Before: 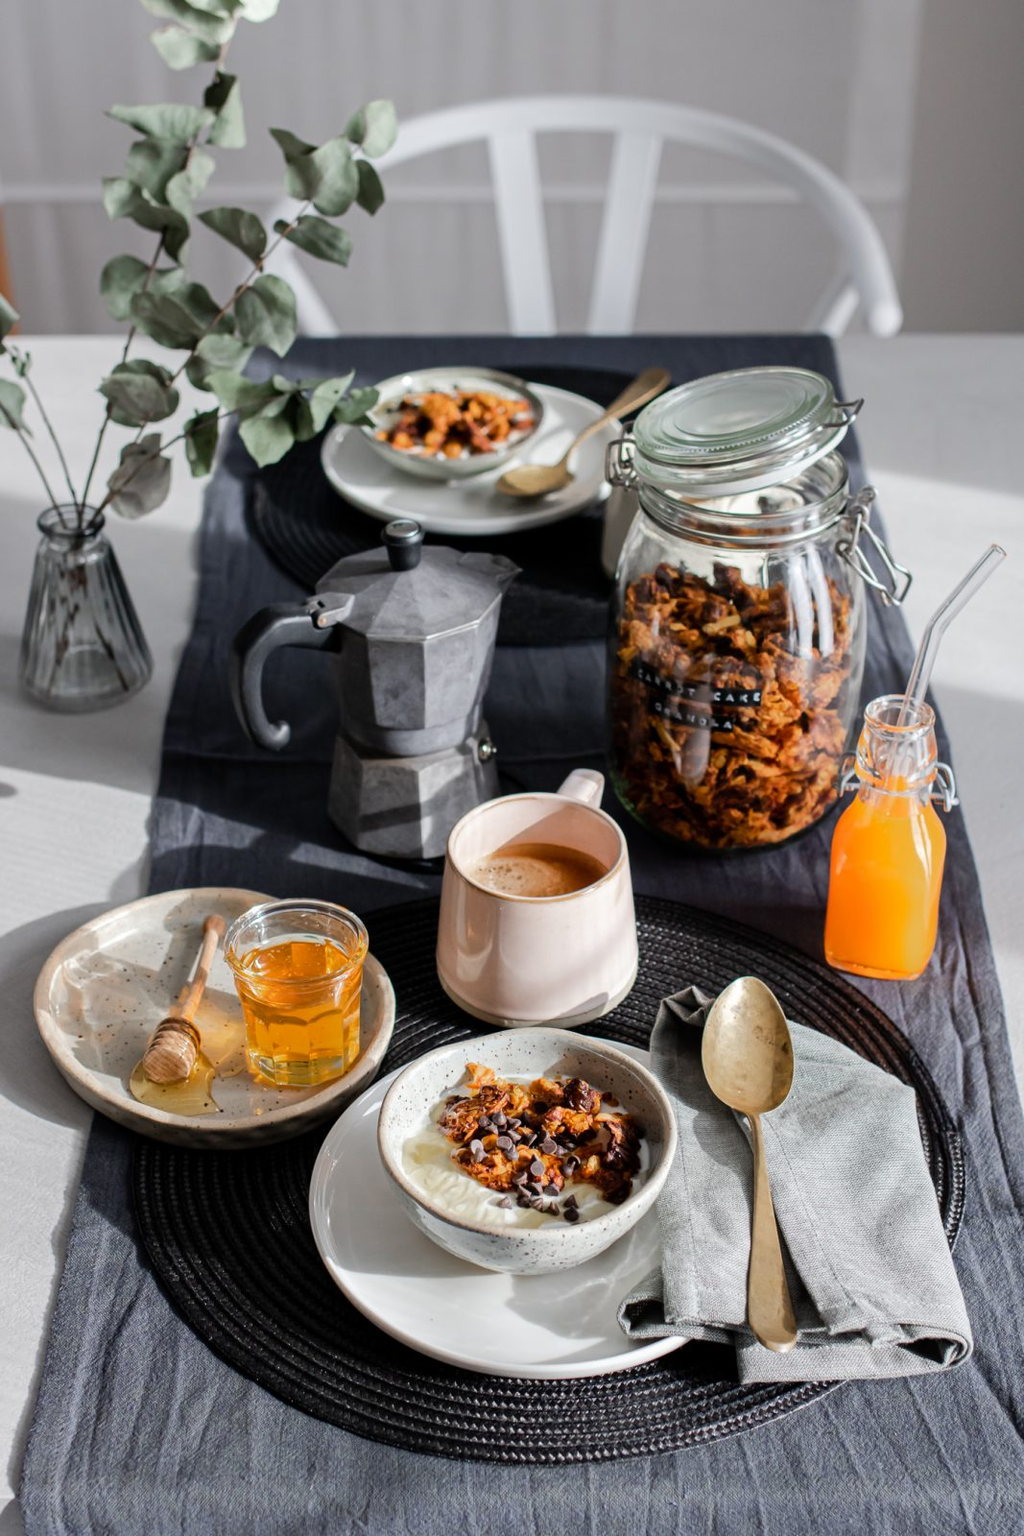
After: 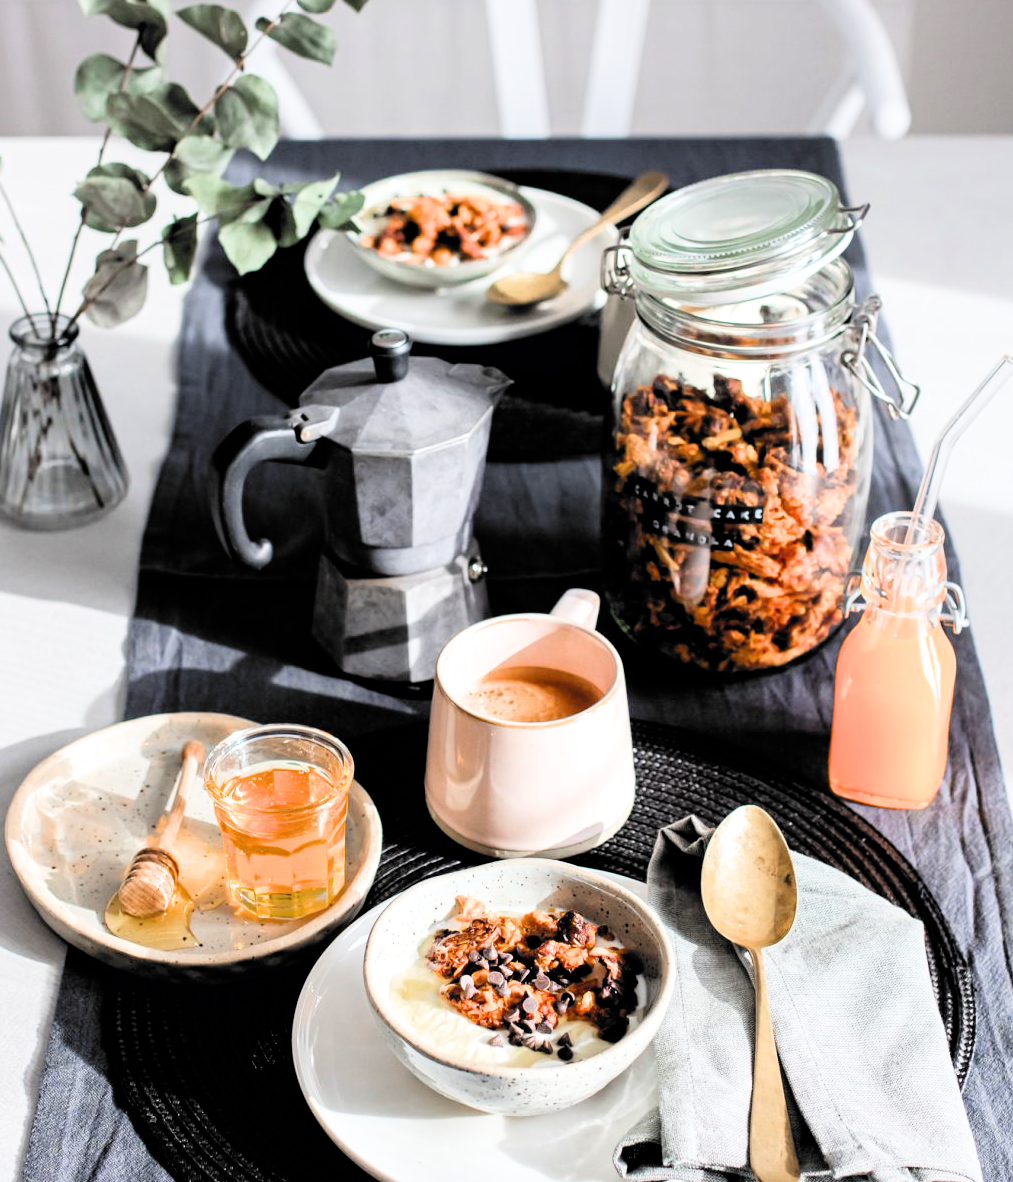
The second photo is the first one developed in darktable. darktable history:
exposure: exposure 1.148 EV, compensate highlight preservation false
crop and rotate: left 2.861%, top 13.375%, right 2.115%, bottom 12.7%
filmic rgb: black relative exposure -5.06 EV, white relative exposure 3.53 EV, hardness 3.16, contrast 1.193, highlights saturation mix -49.76%, color science v6 (2022)
